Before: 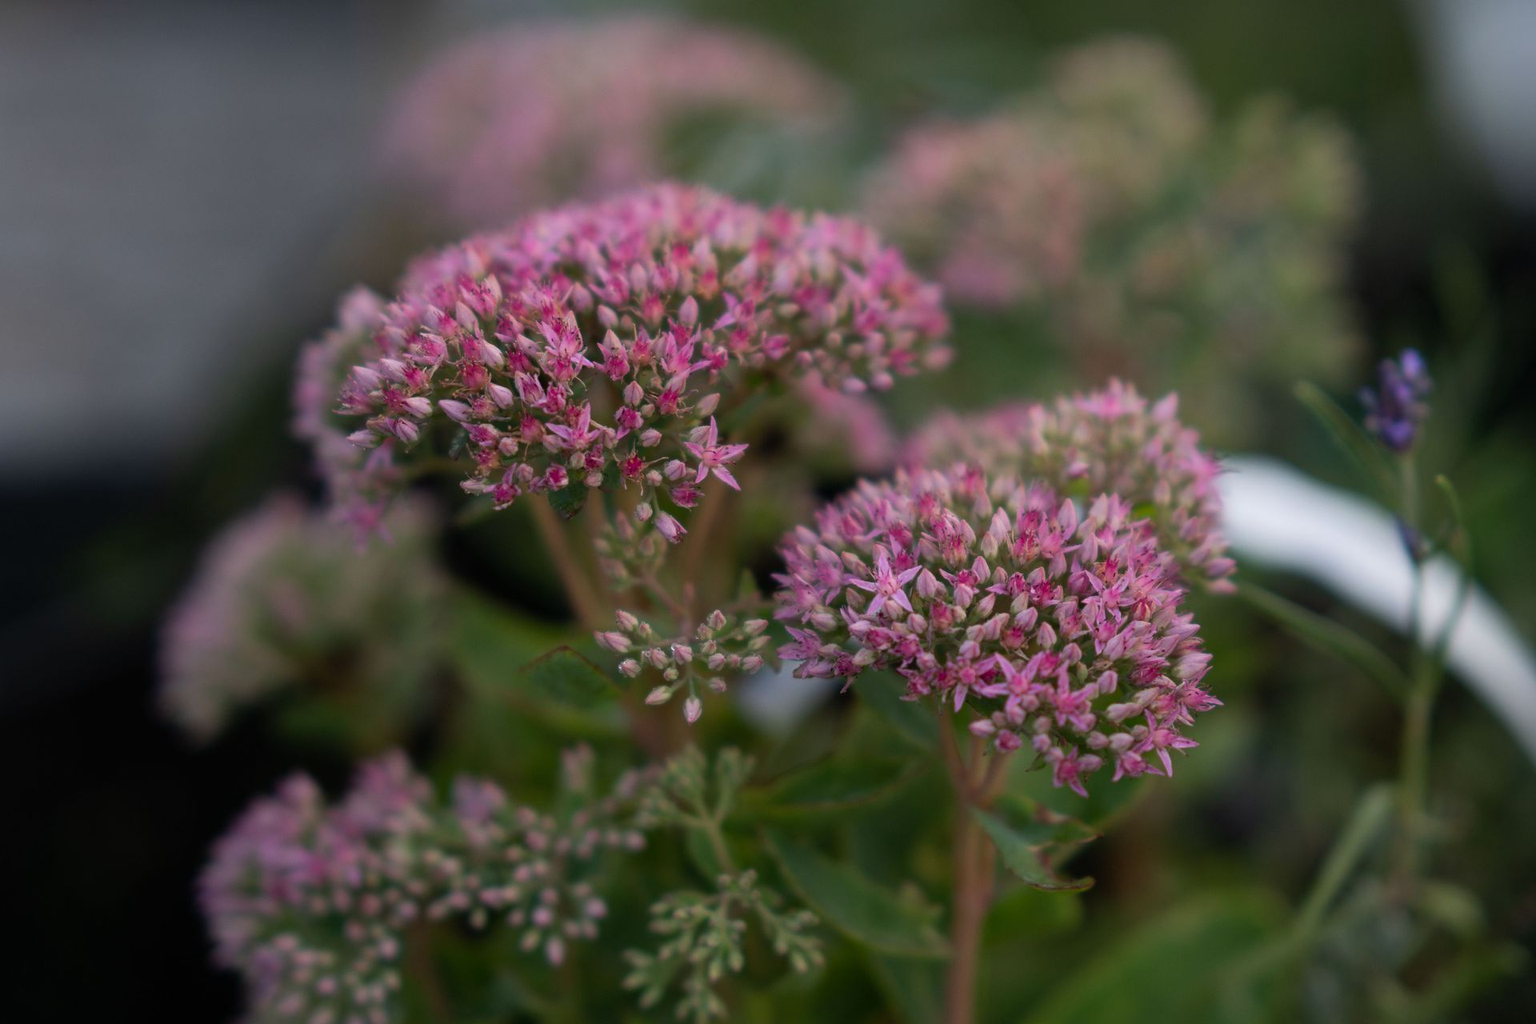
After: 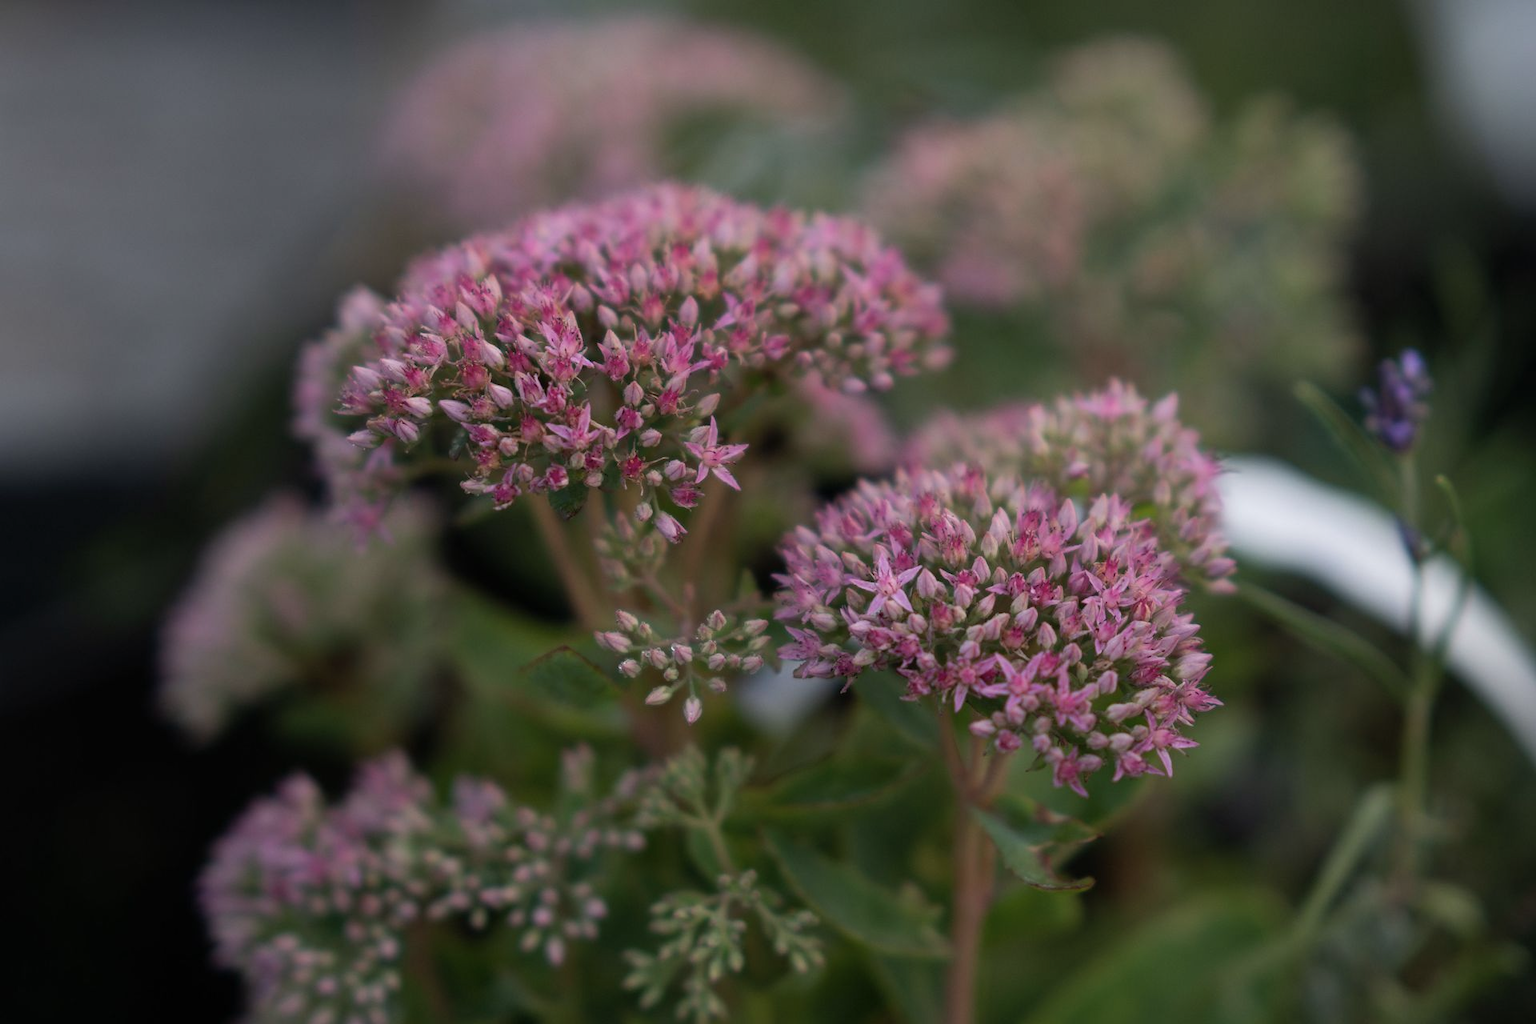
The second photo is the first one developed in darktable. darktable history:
color correction: highlights b* 0.037, saturation 0.857
